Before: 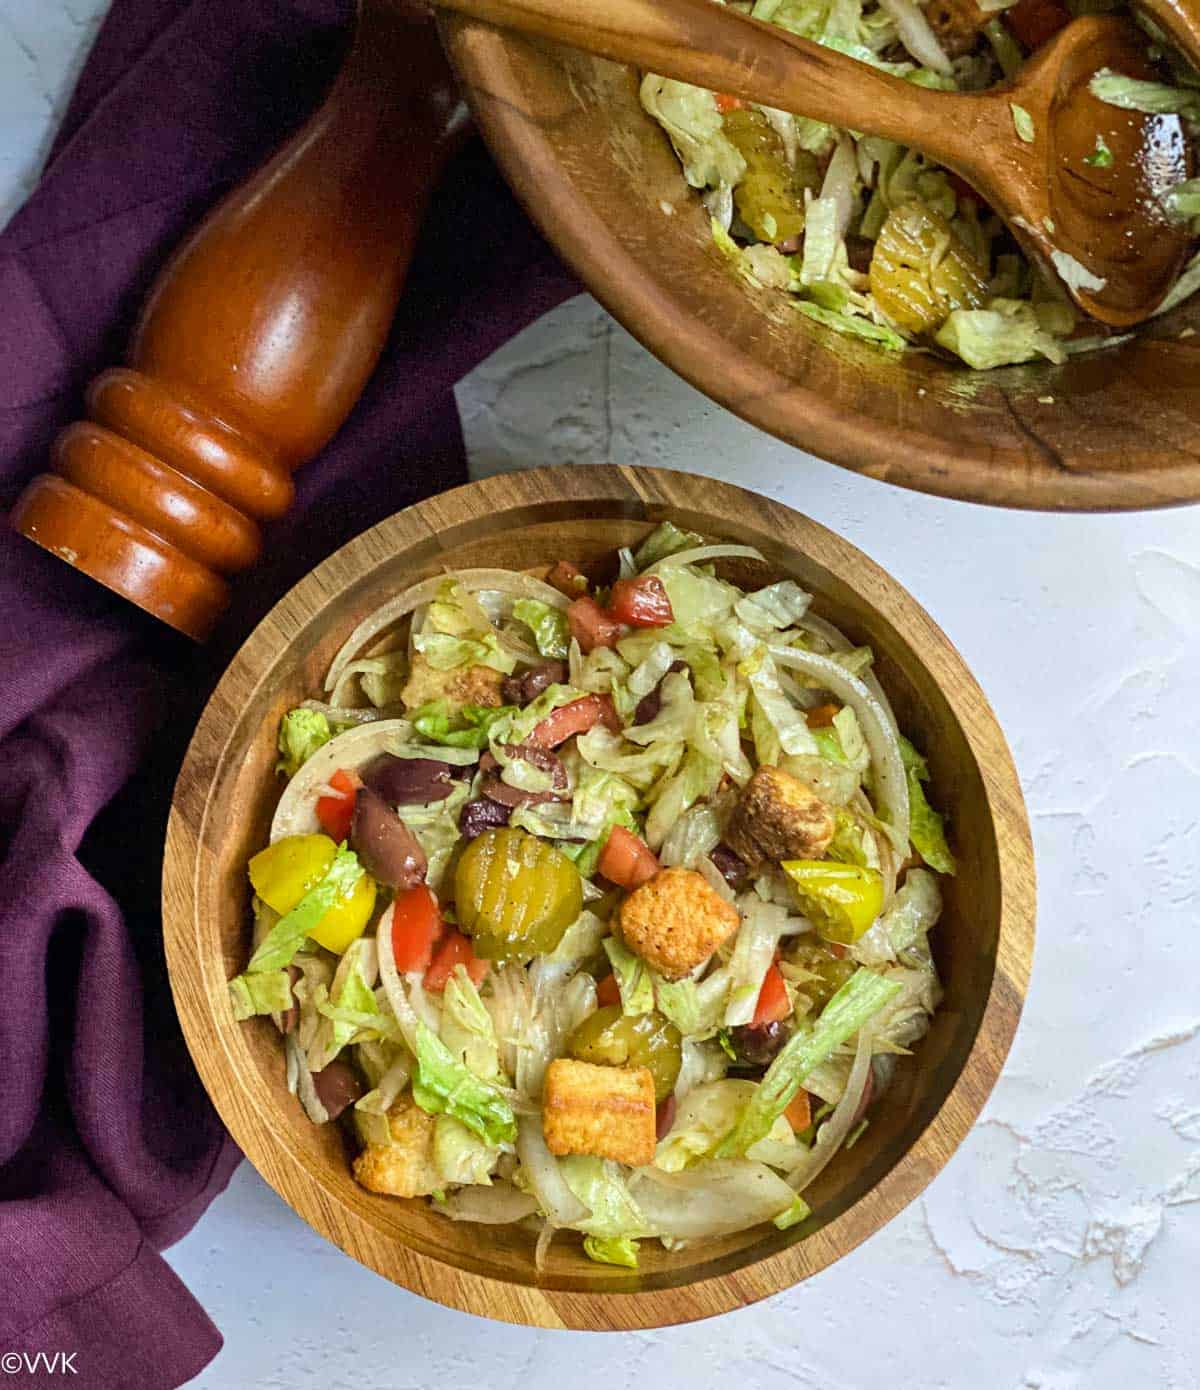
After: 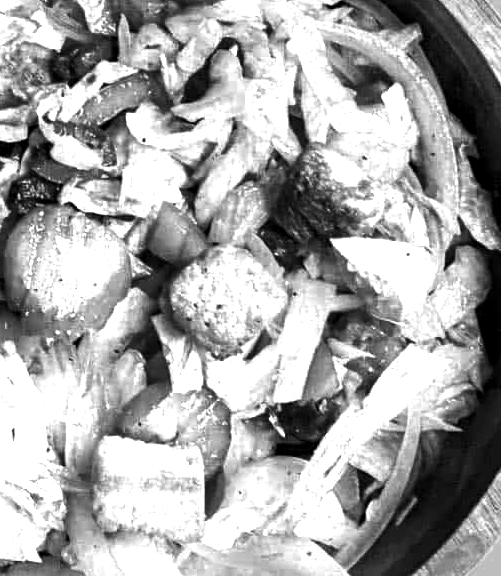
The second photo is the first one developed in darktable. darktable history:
exposure: compensate highlight preservation false
color zones: curves: ch0 [(0, 0.554) (0.146, 0.662) (0.293, 0.86) (0.503, 0.774) (0.637, 0.106) (0.74, 0.072) (0.866, 0.488) (0.998, 0.569)]; ch1 [(0, 0) (0.143, 0) (0.286, 0) (0.429, 0) (0.571, 0) (0.714, 0) (0.857, 0)], mix 23.71%
crop: left 37.635%, top 44.834%, right 20.583%, bottom 13.709%
contrast brightness saturation: contrast -0.061, saturation -0.406
levels: levels [0.101, 0.578, 0.953]
